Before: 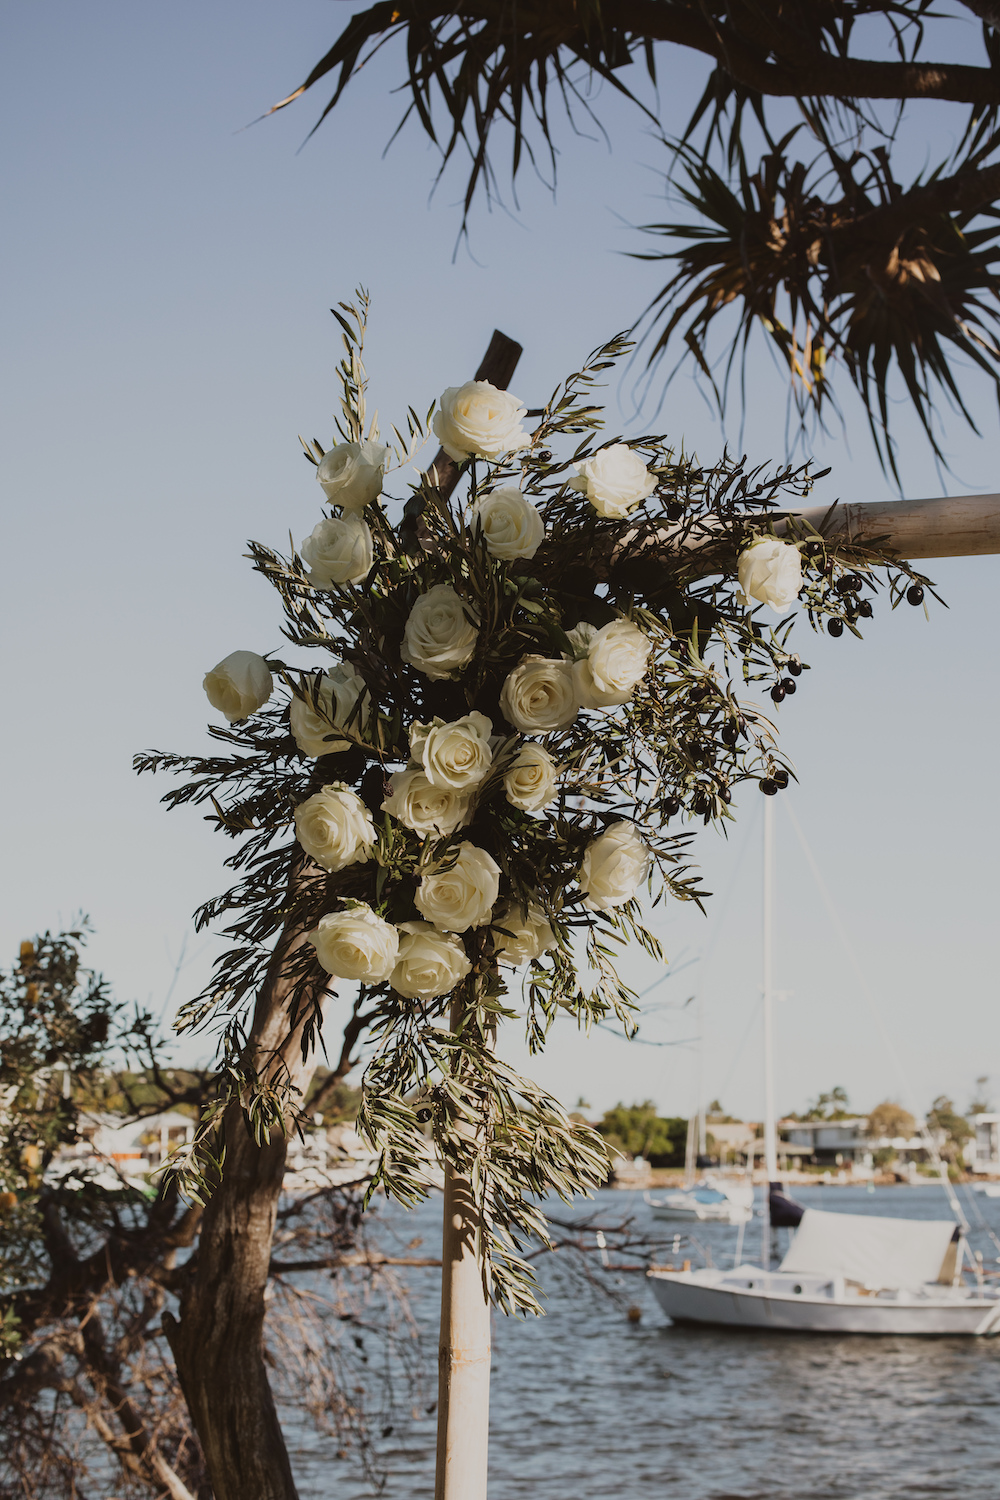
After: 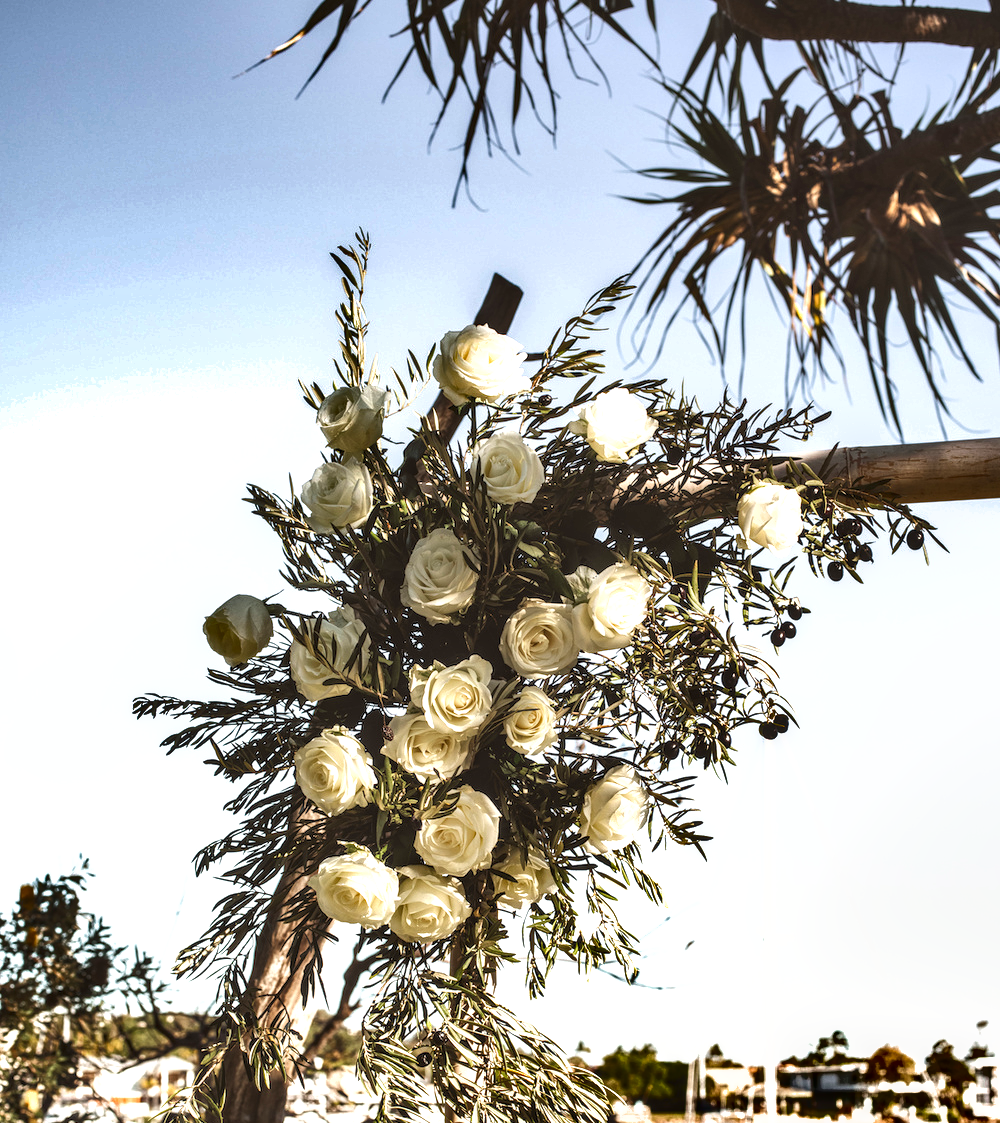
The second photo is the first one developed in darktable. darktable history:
local contrast: highlights 58%, detail 145%
shadows and highlights: radius 108.23, shadows 40.99, highlights -72.32, low approximation 0.01, soften with gaussian
exposure: black level correction 0, exposure 1.179 EV, compensate highlight preservation false
crop: top 3.741%, bottom 21.359%
